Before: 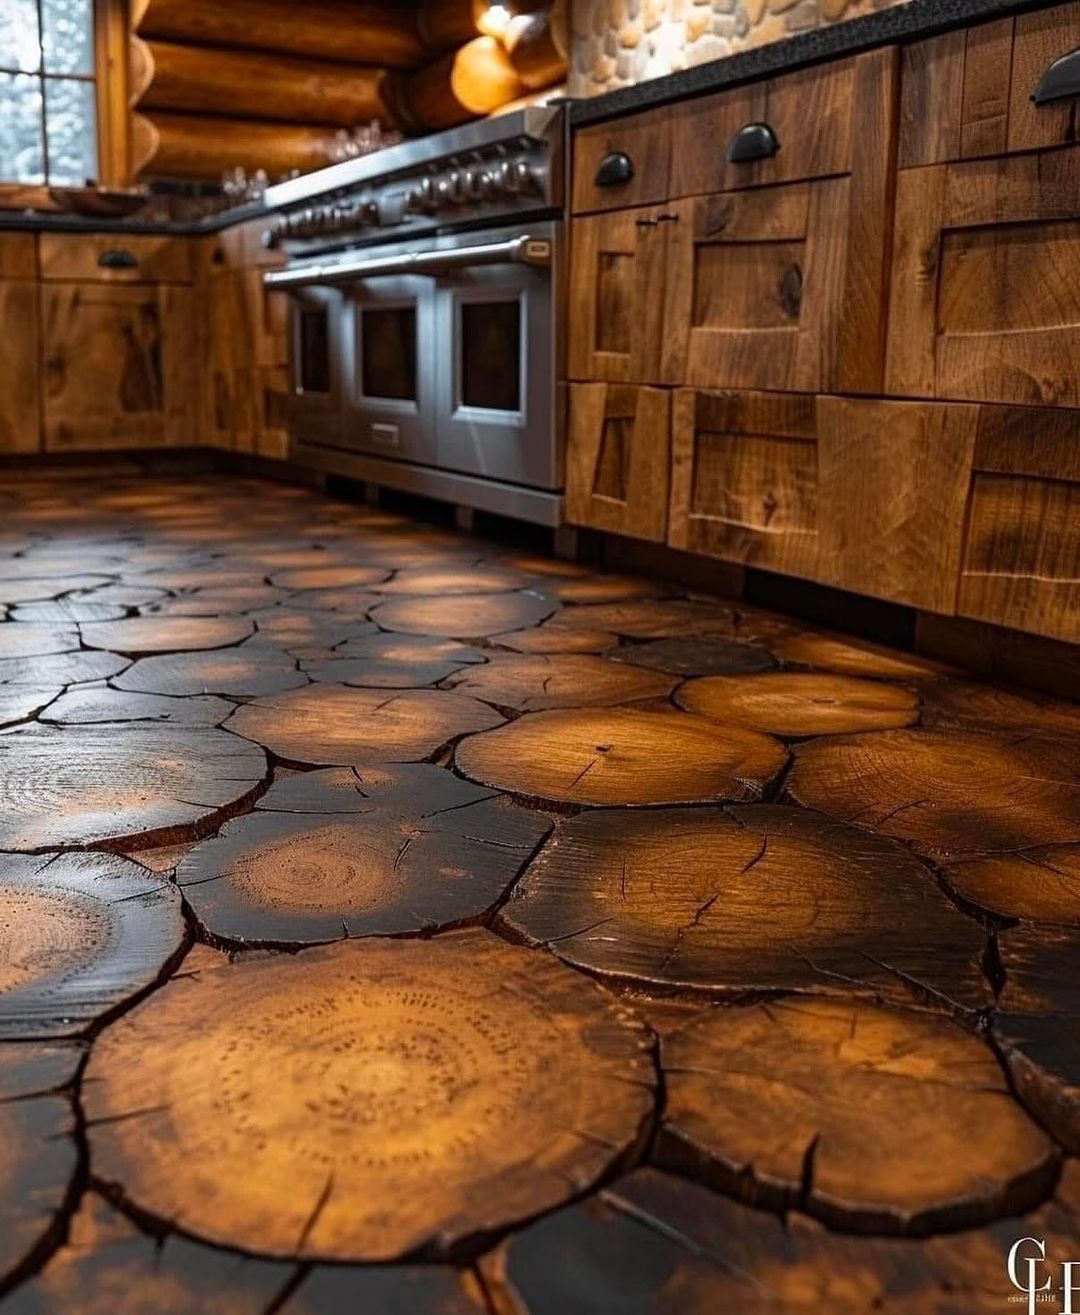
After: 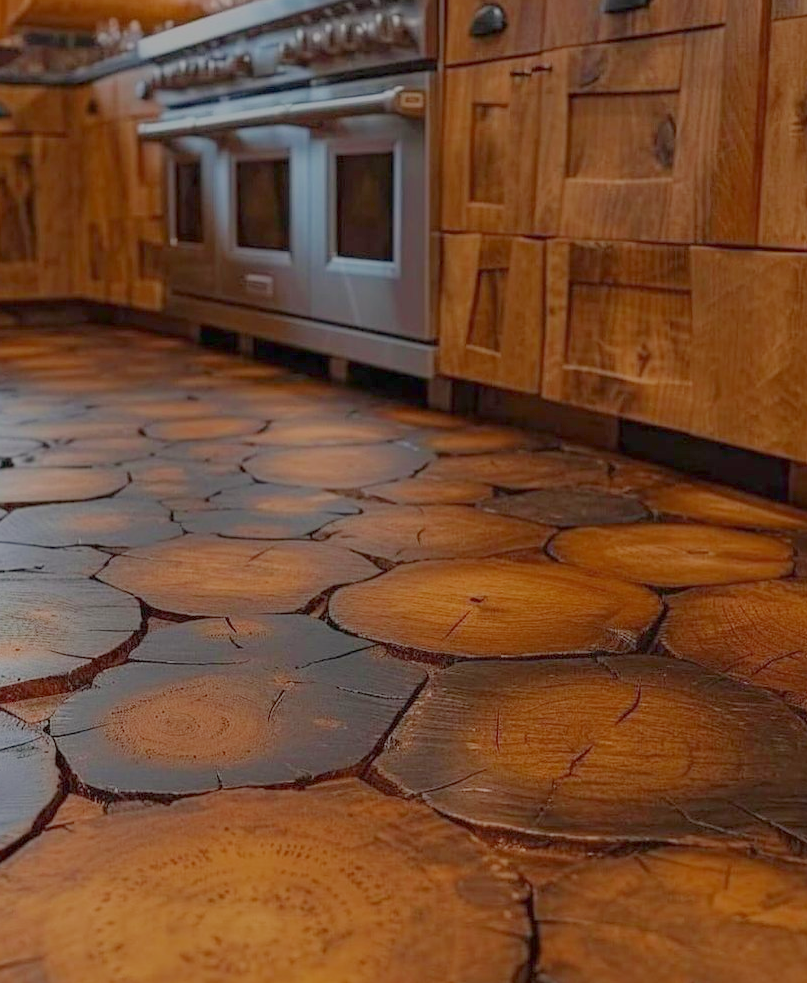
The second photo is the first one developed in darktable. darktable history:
crop and rotate: left 11.831%, top 11.346%, right 13.429%, bottom 13.899%
filmic rgb: black relative exposure -14 EV, white relative exposure 8 EV, threshold 3 EV, hardness 3.74, latitude 50%, contrast 0.5, color science v5 (2021), contrast in shadows safe, contrast in highlights safe, enable highlight reconstruction true
